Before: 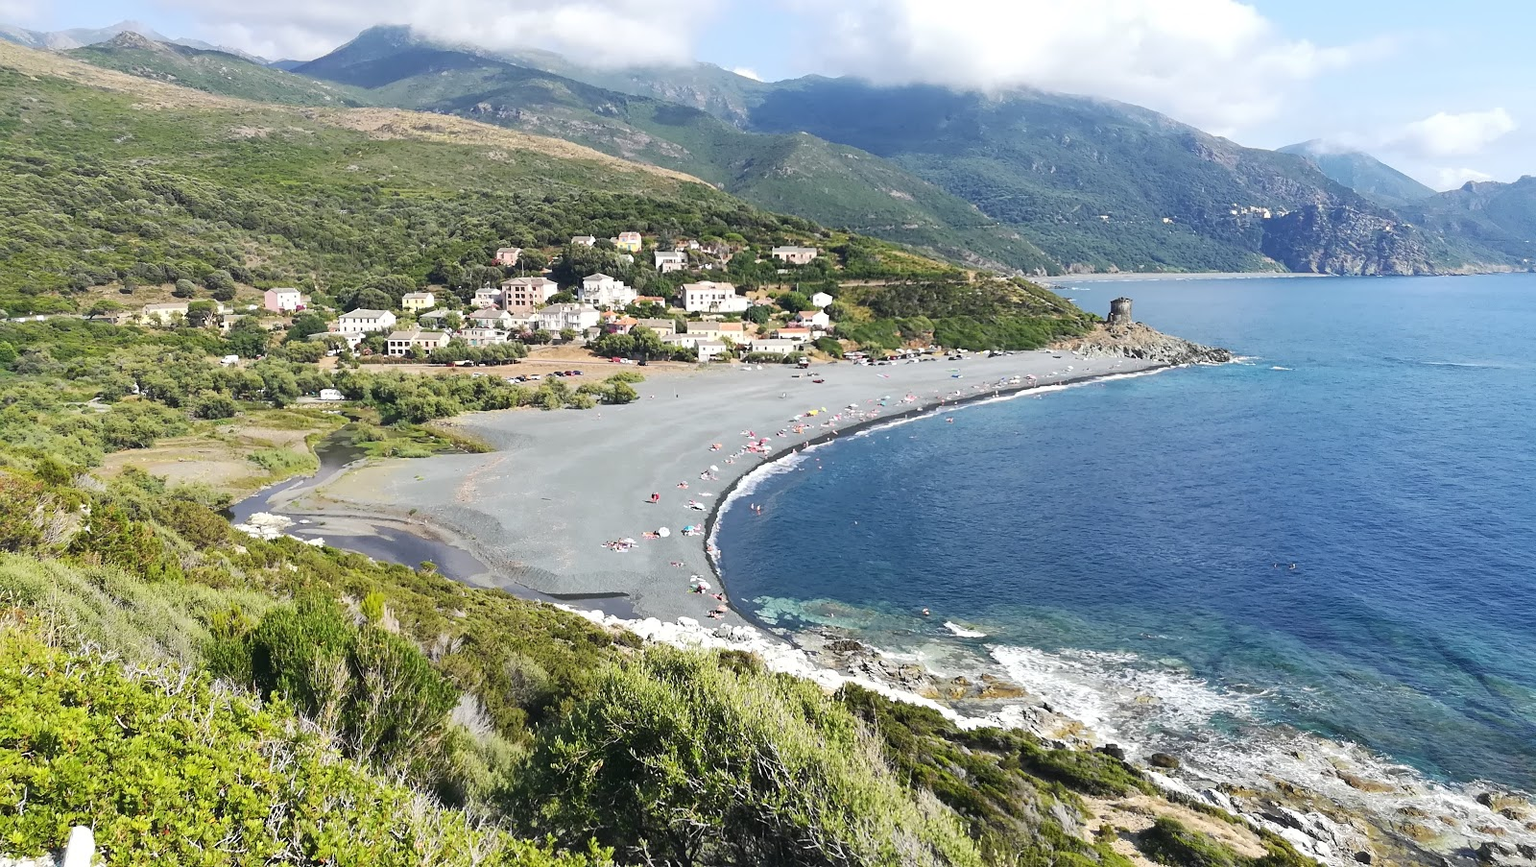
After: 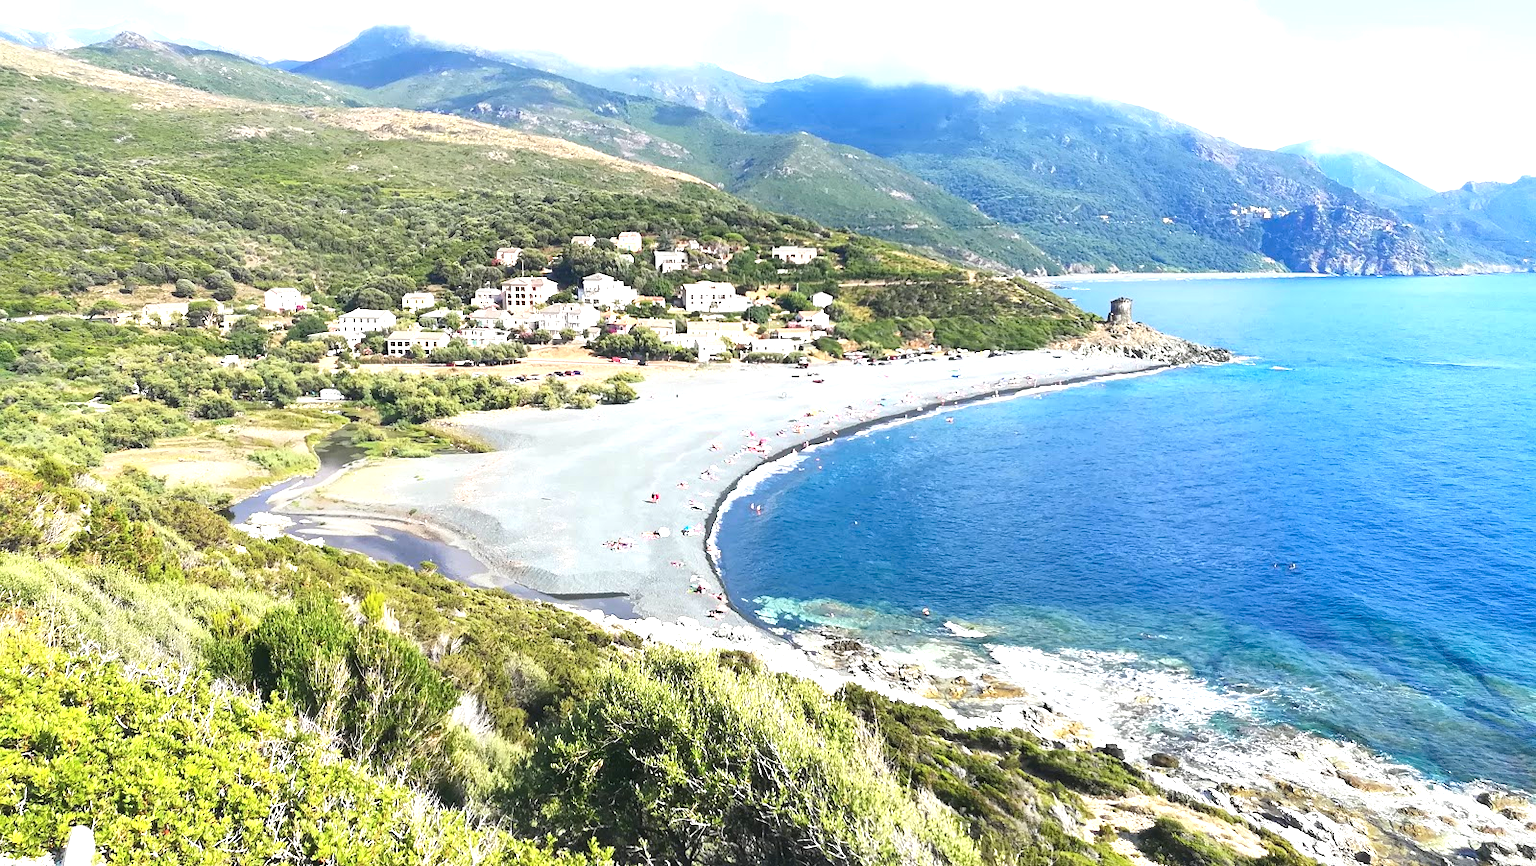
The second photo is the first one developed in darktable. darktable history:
contrast brightness saturation: saturation -0.038
color zones: curves: ch1 [(0.25, 0.5) (0.747, 0.71)]
exposure: black level correction 0, exposure 0.91 EV, compensate exposure bias true, compensate highlight preservation false
